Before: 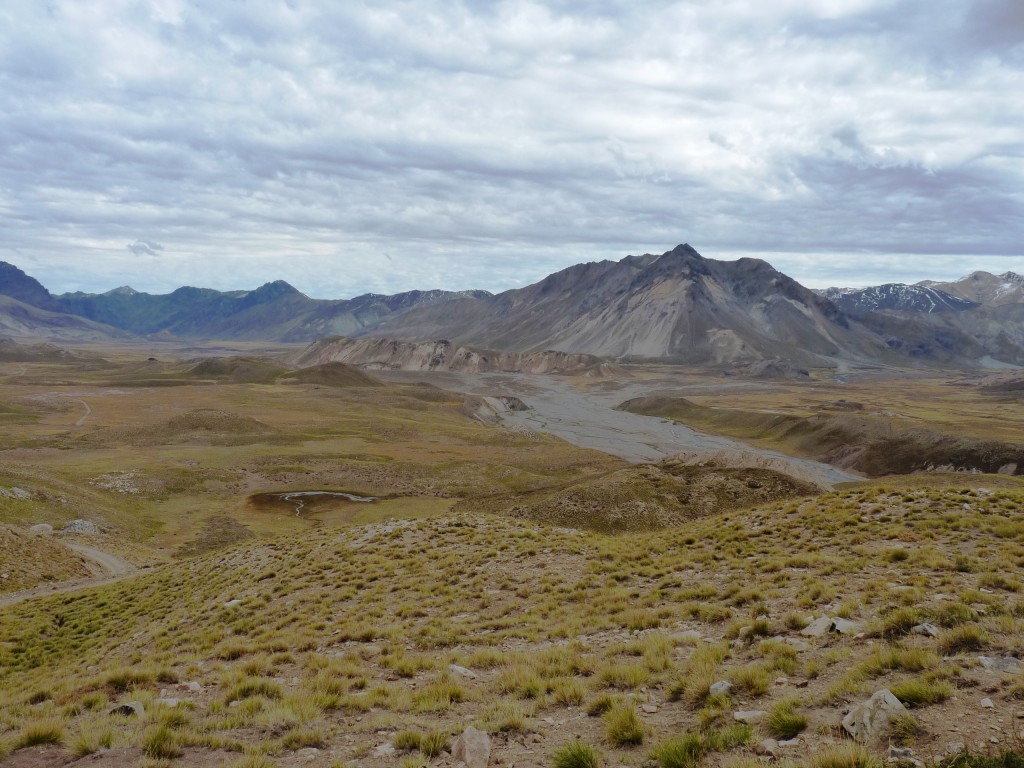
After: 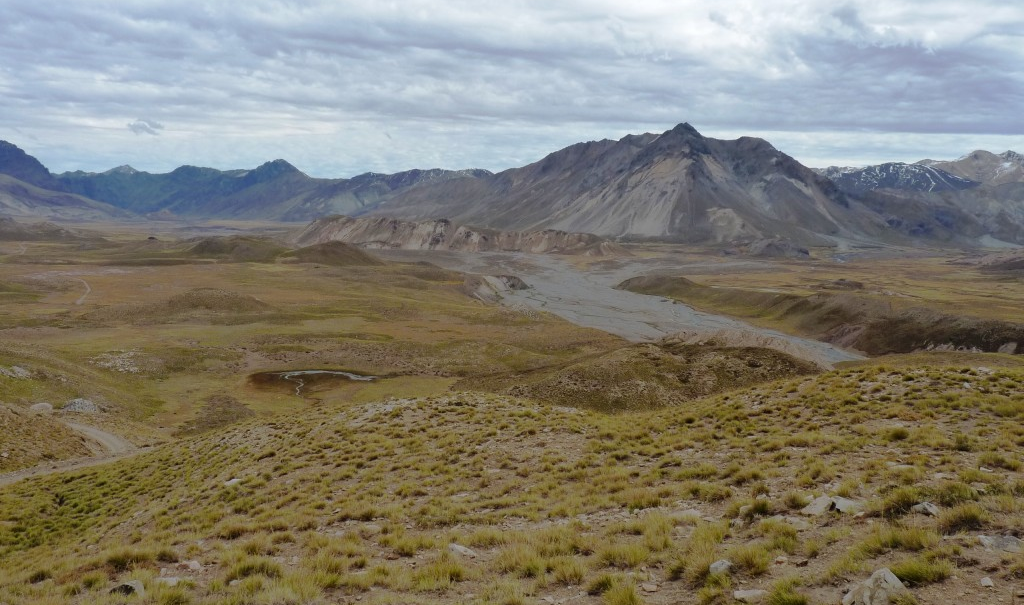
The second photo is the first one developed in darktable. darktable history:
crop and rotate: top 15.785%, bottom 5.325%
